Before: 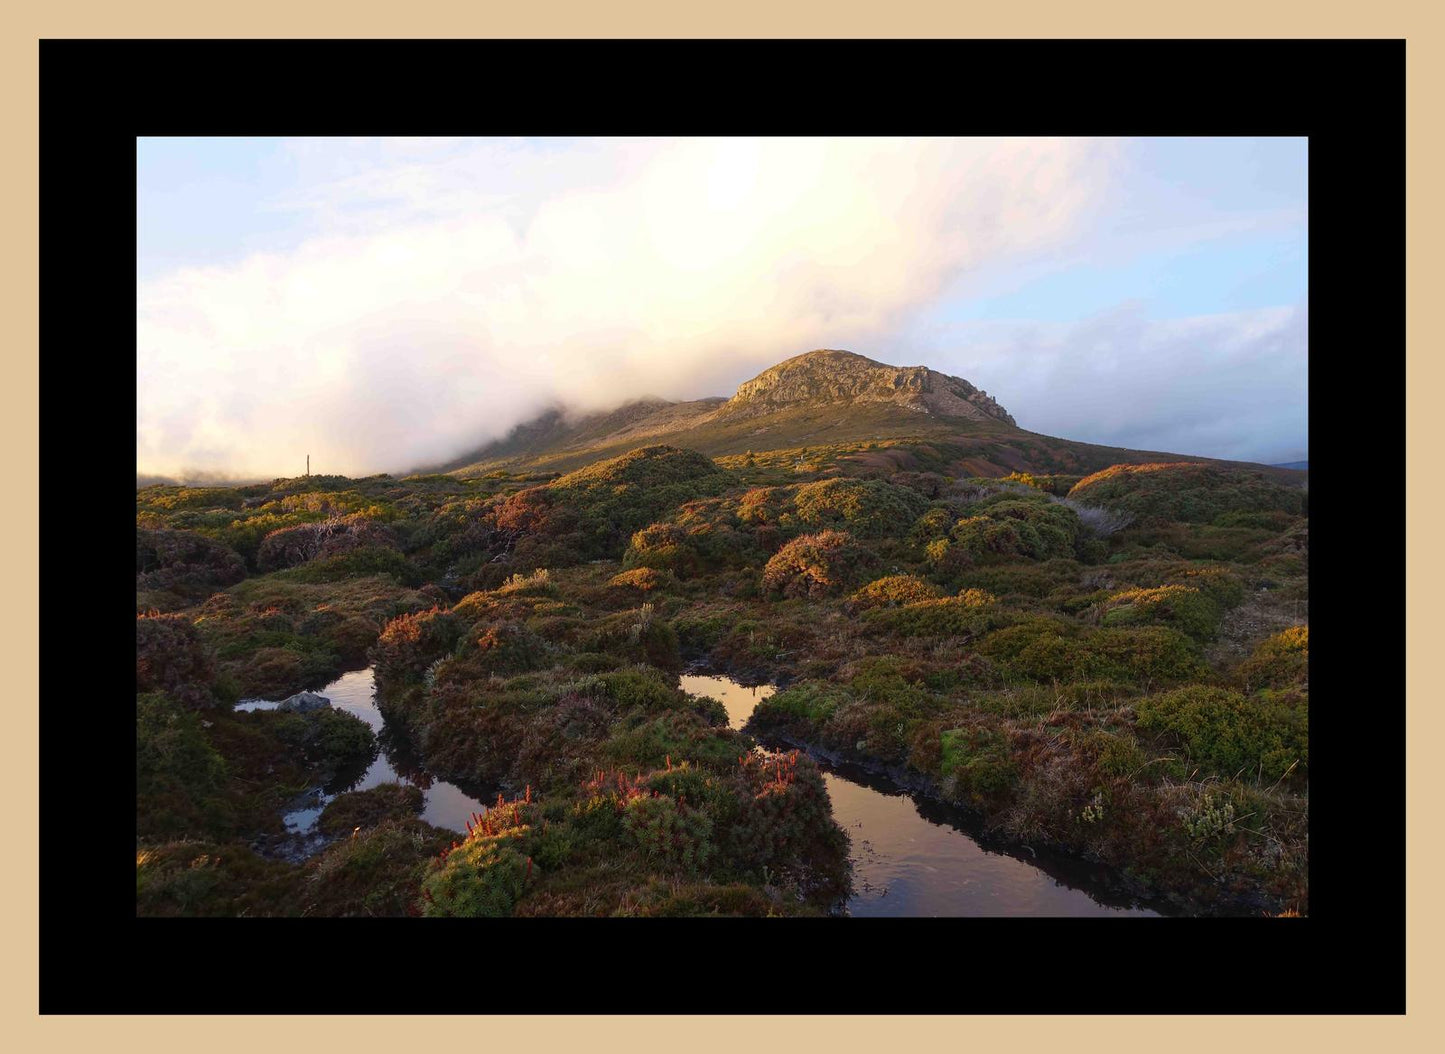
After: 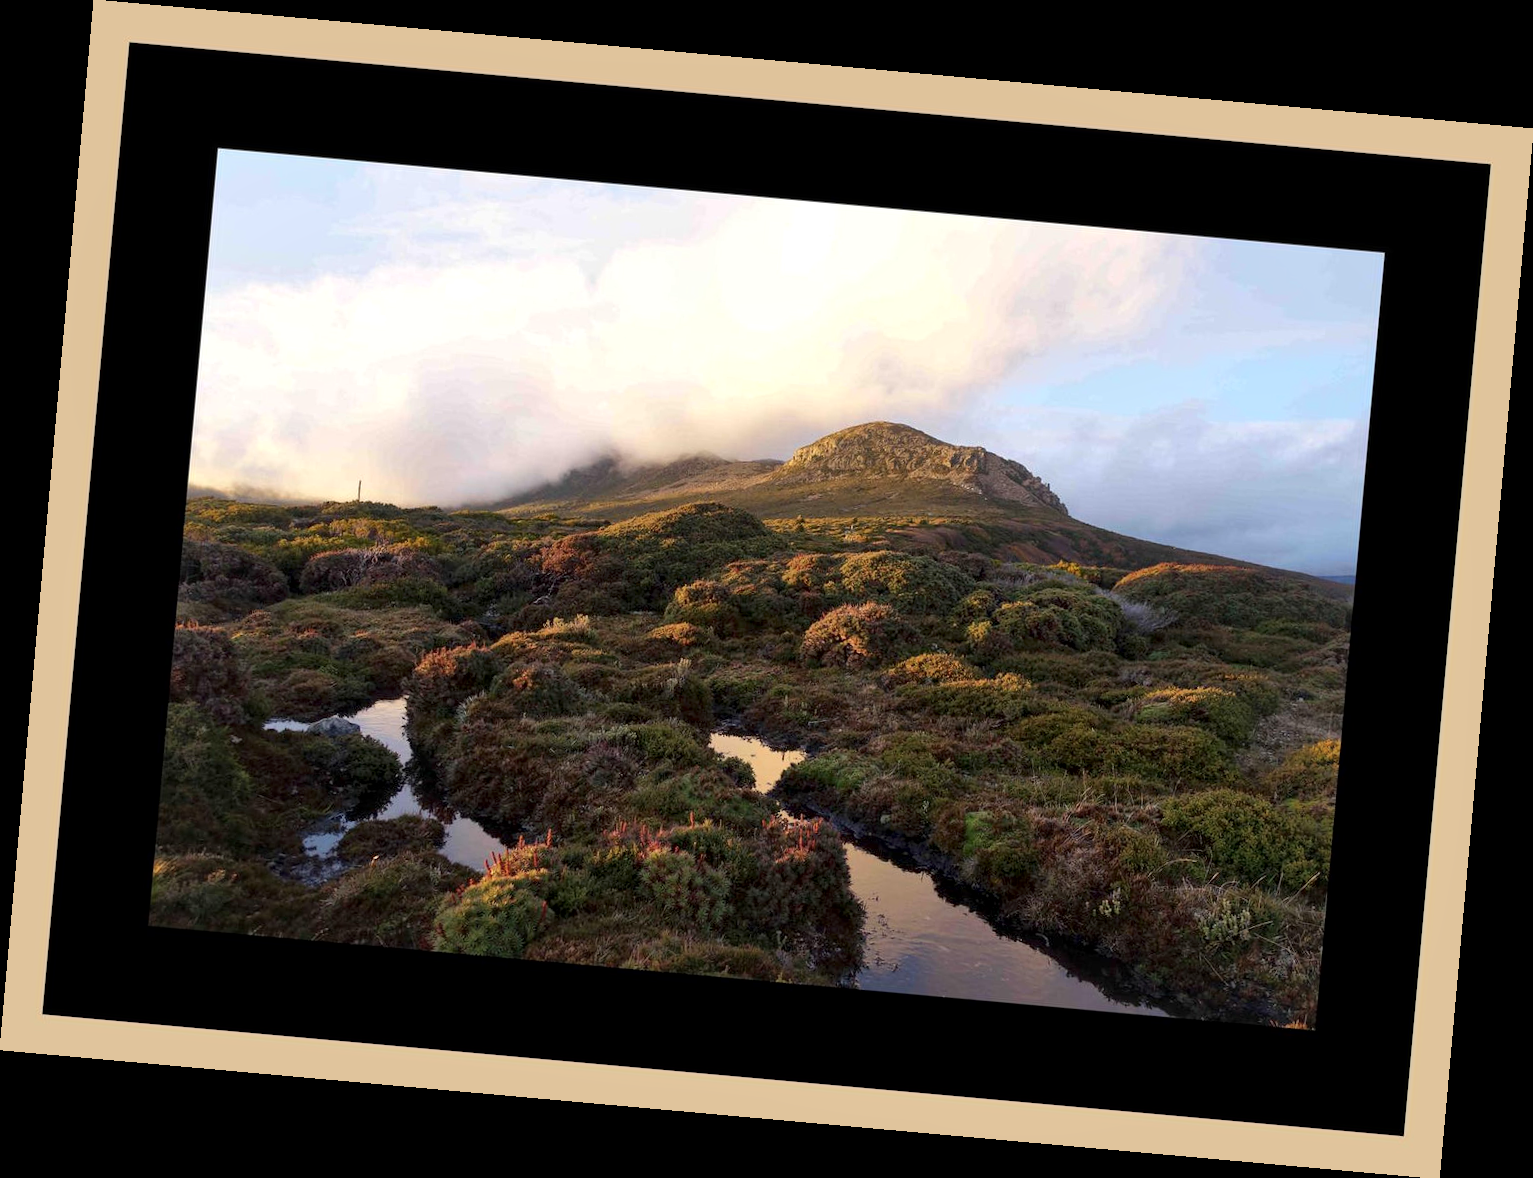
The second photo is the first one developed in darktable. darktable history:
rotate and perspective: rotation 5.12°, automatic cropping off
local contrast: mode bilateral grid, contrast 25, coarseness 60, detail 151%, midtone range 0.2
